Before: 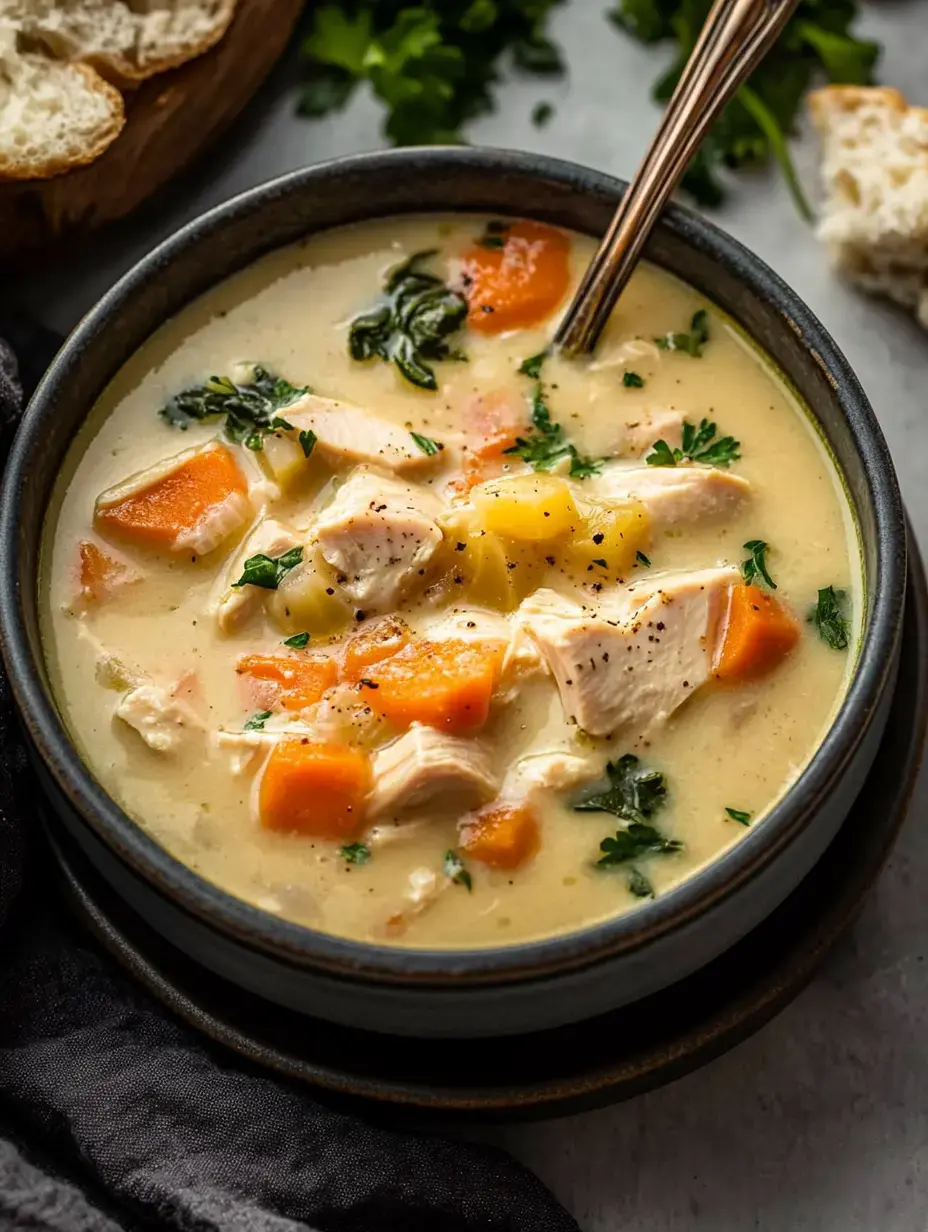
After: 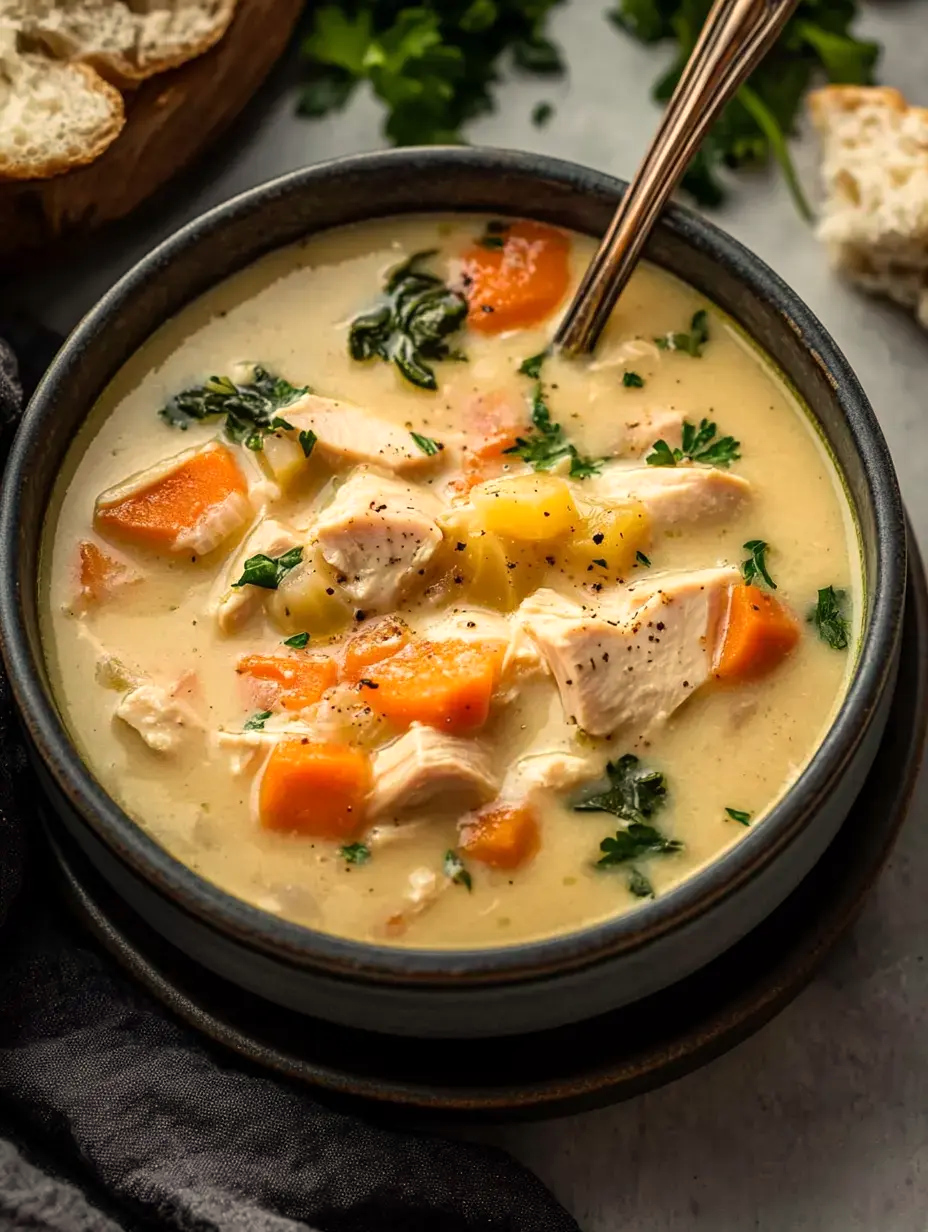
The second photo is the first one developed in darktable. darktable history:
white balance: red 1.045, blue 0.932
exposure: compensate exposure bias true, compensate highlight preservation false
levels: levels [0, 0.498, 1]
